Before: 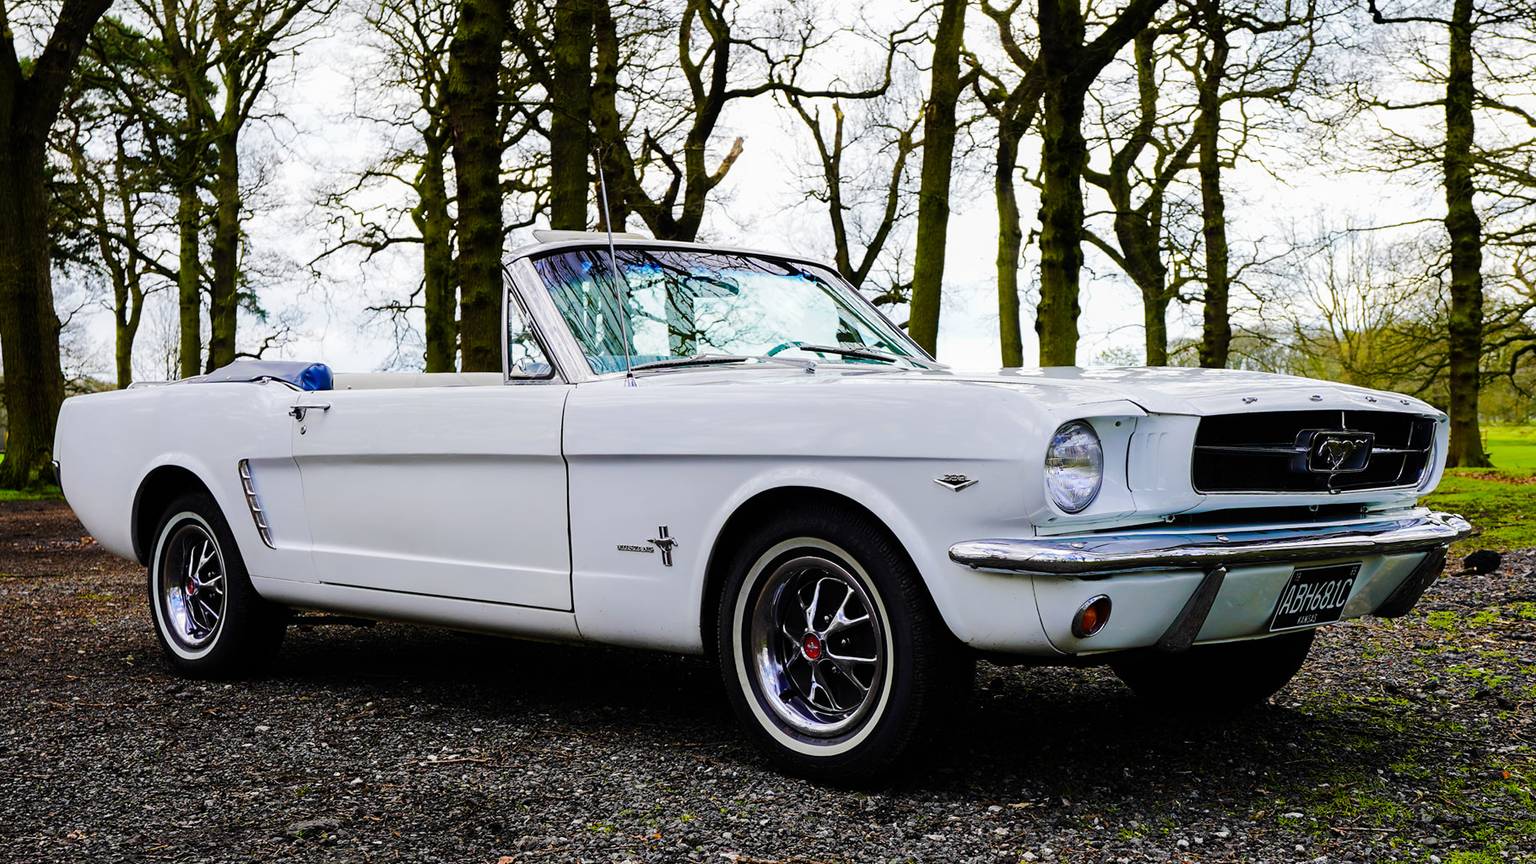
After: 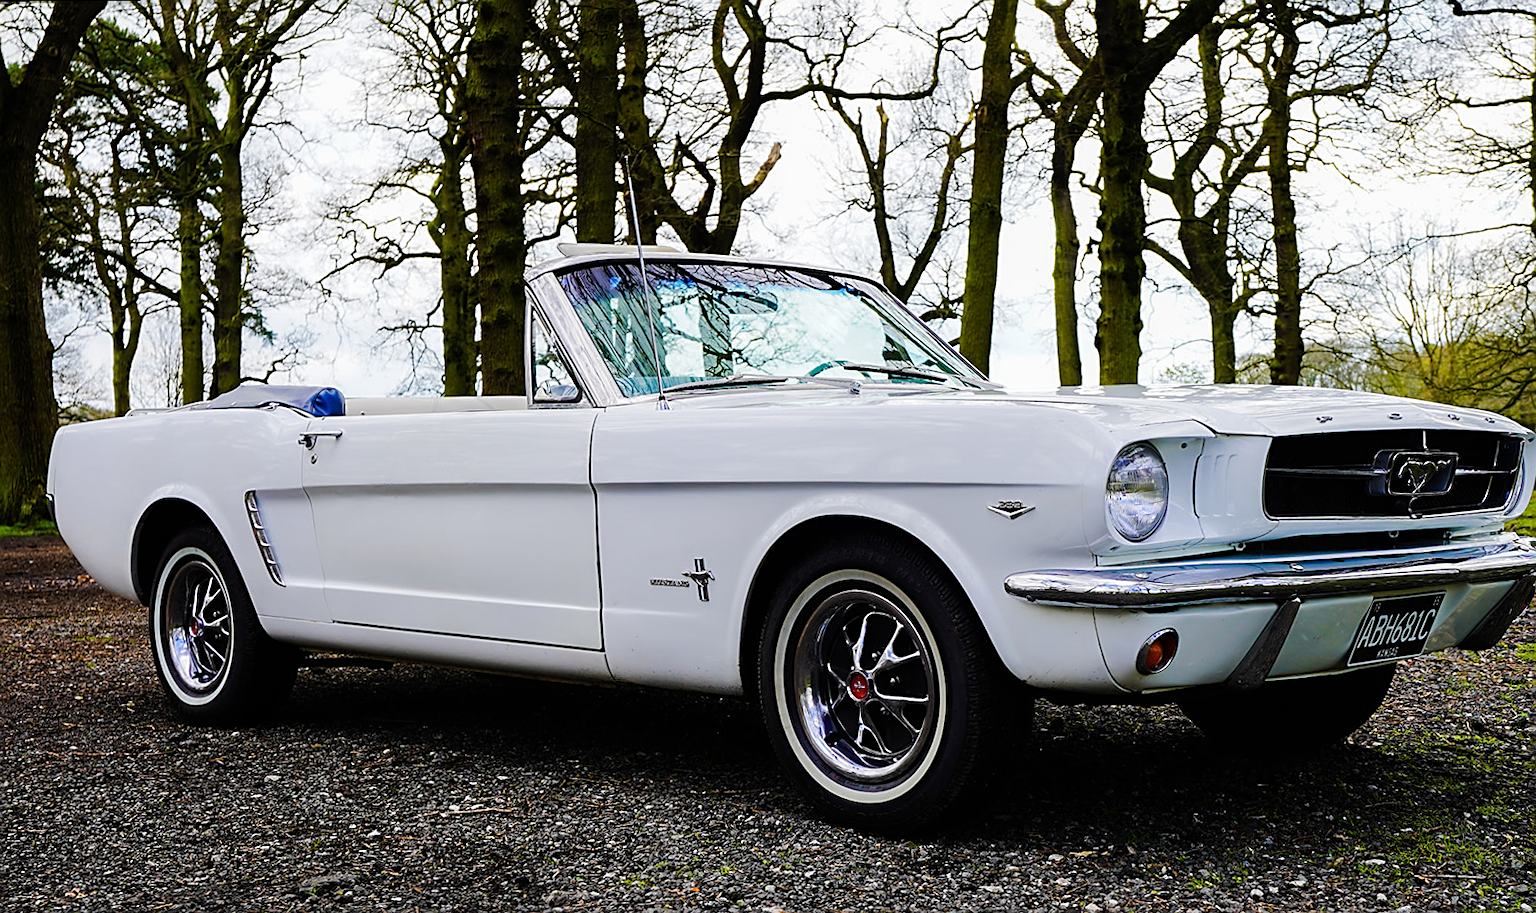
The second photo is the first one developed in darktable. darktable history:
sharpen: on, module defaults
crop and rotate: right 5.167%
rotate and perspective: rotation -0.45°, automatic cropping original format, crop left 0.008, crop right 0.992, crop top 0.012, crop bottom 0.988
